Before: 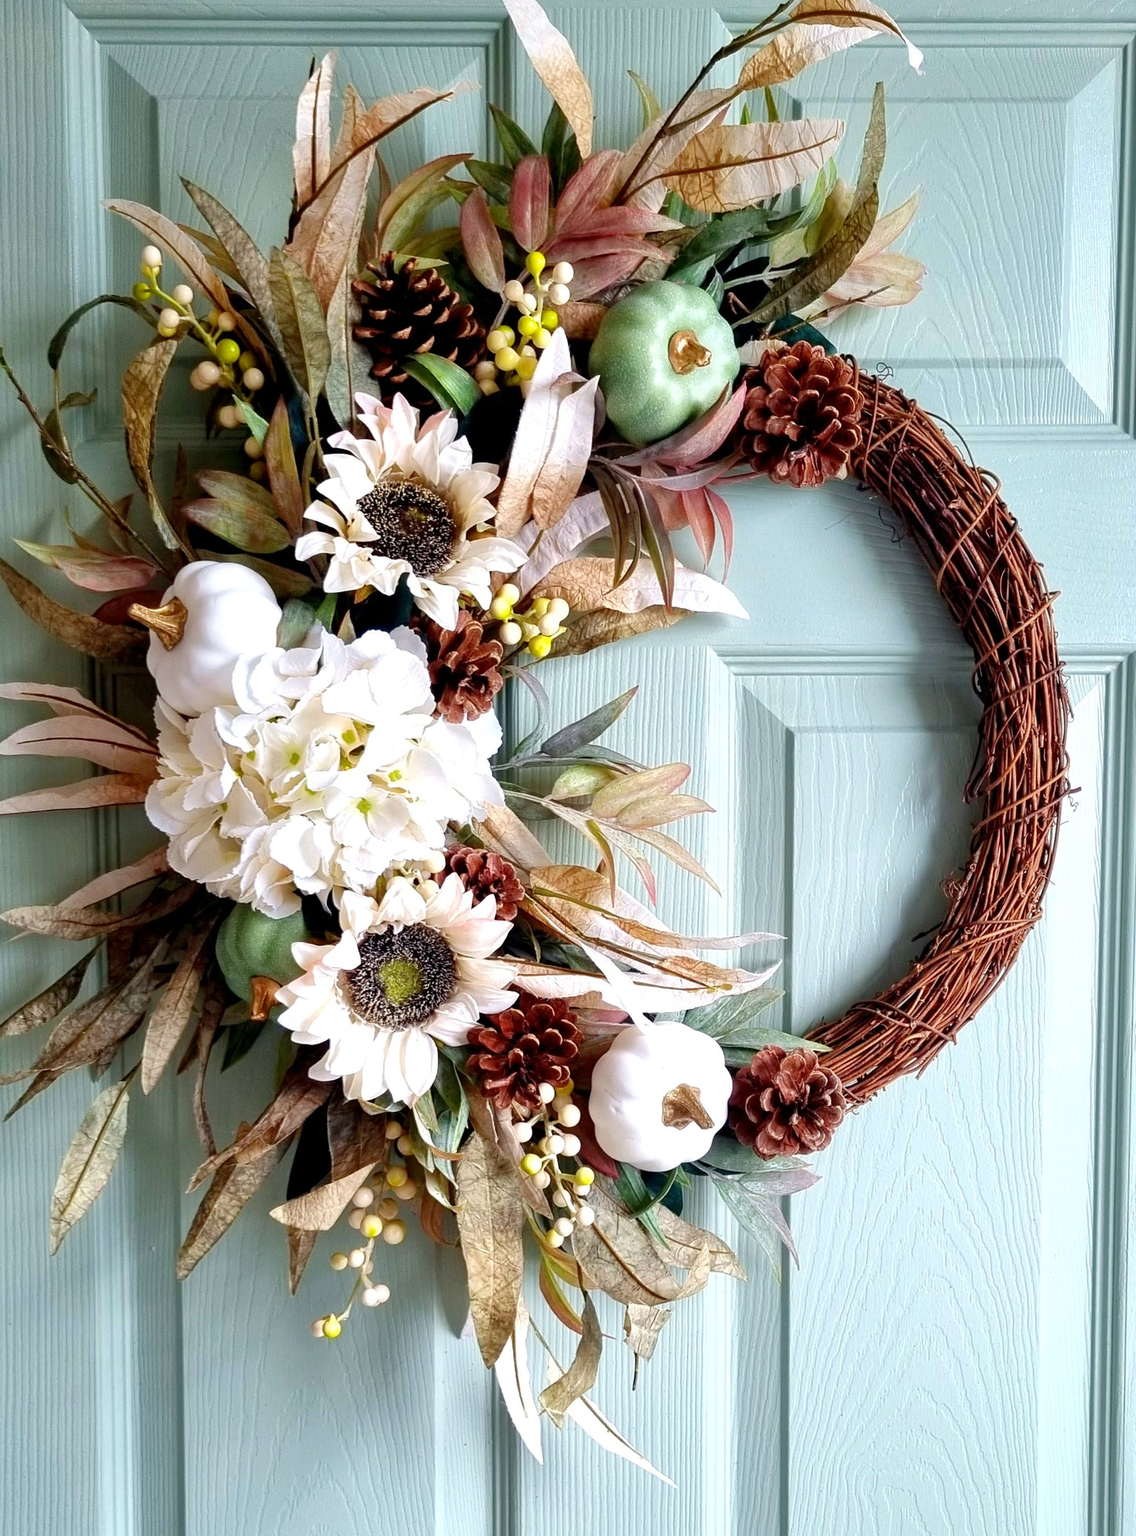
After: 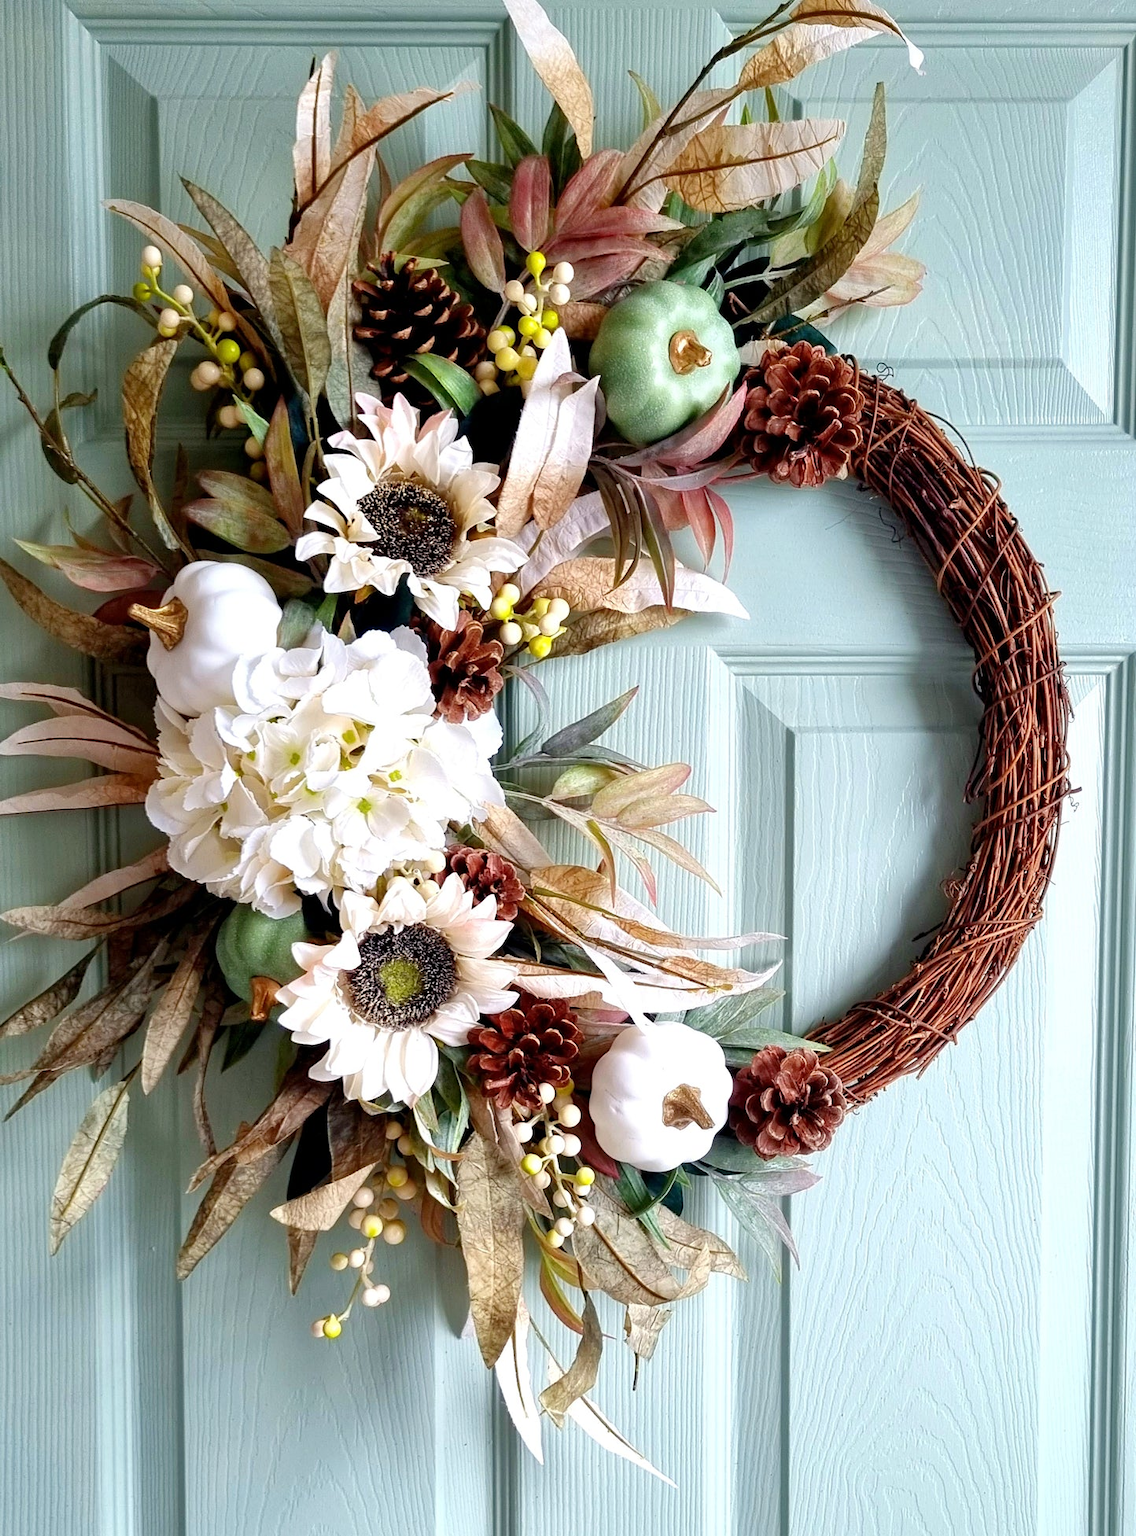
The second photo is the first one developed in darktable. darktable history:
color calibration: illuminant same as pipeline (D50), adaptation none (bypass), x 0.333, y 0.333, temperature 5013.68 K
